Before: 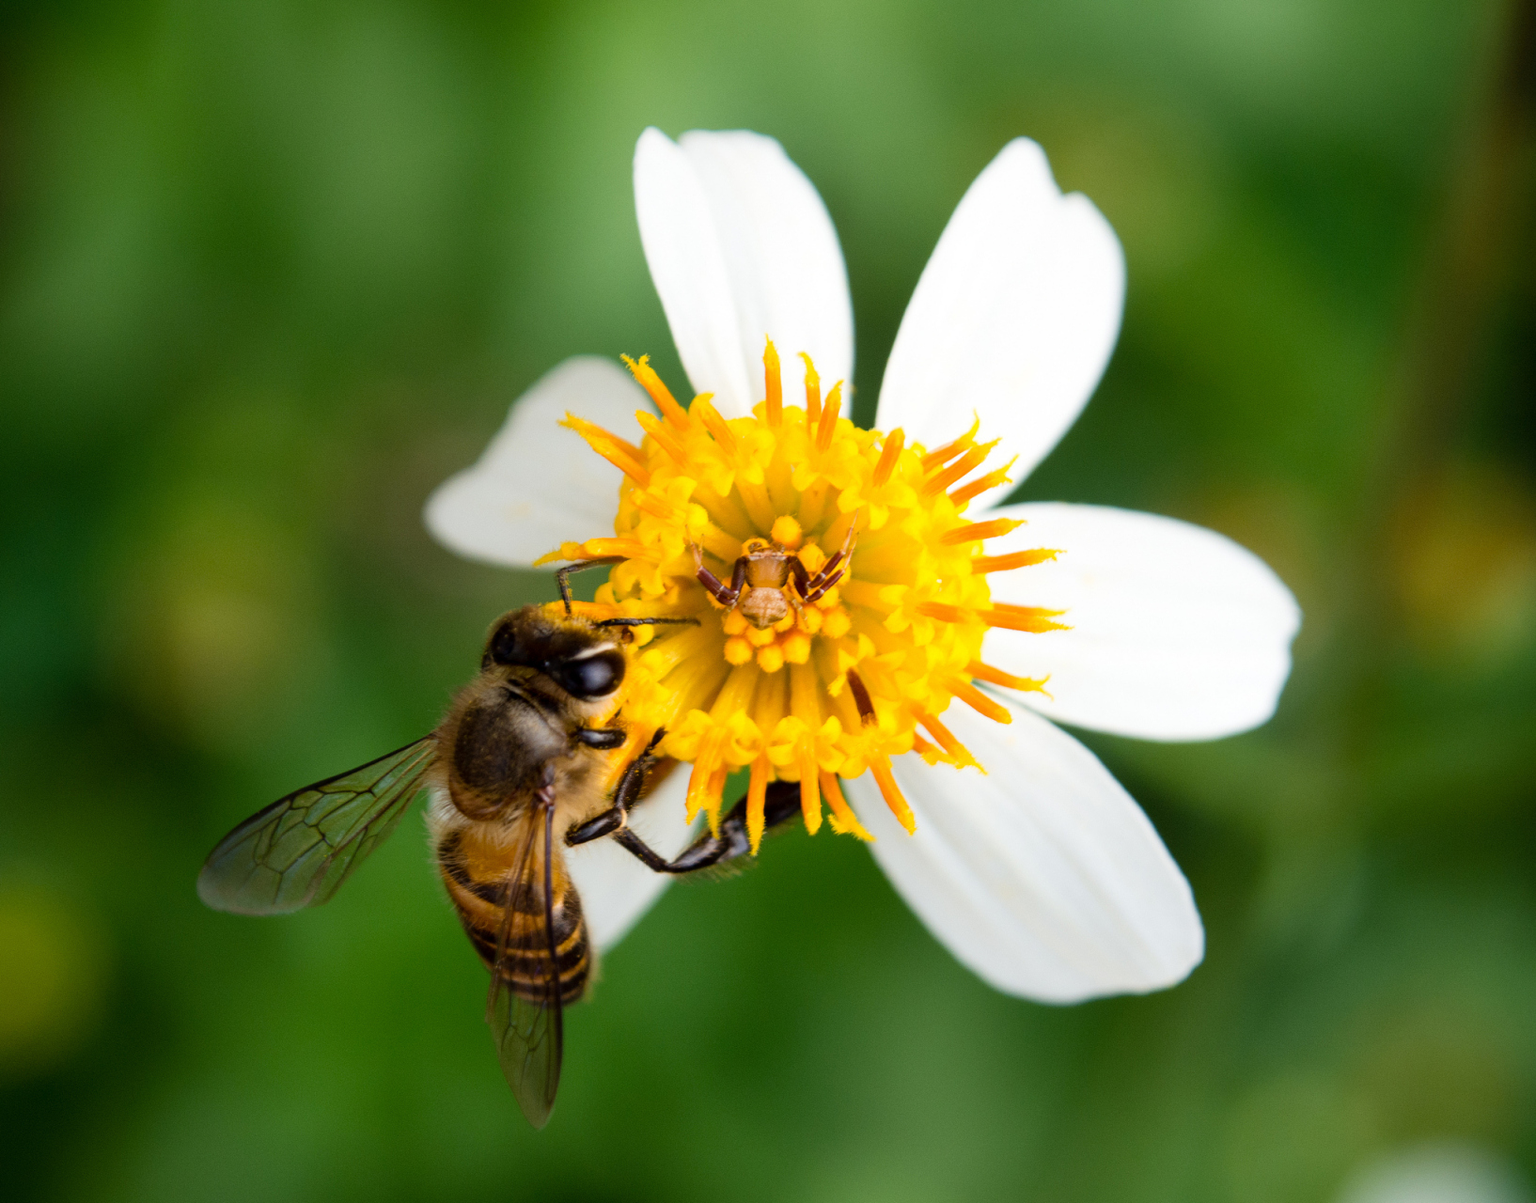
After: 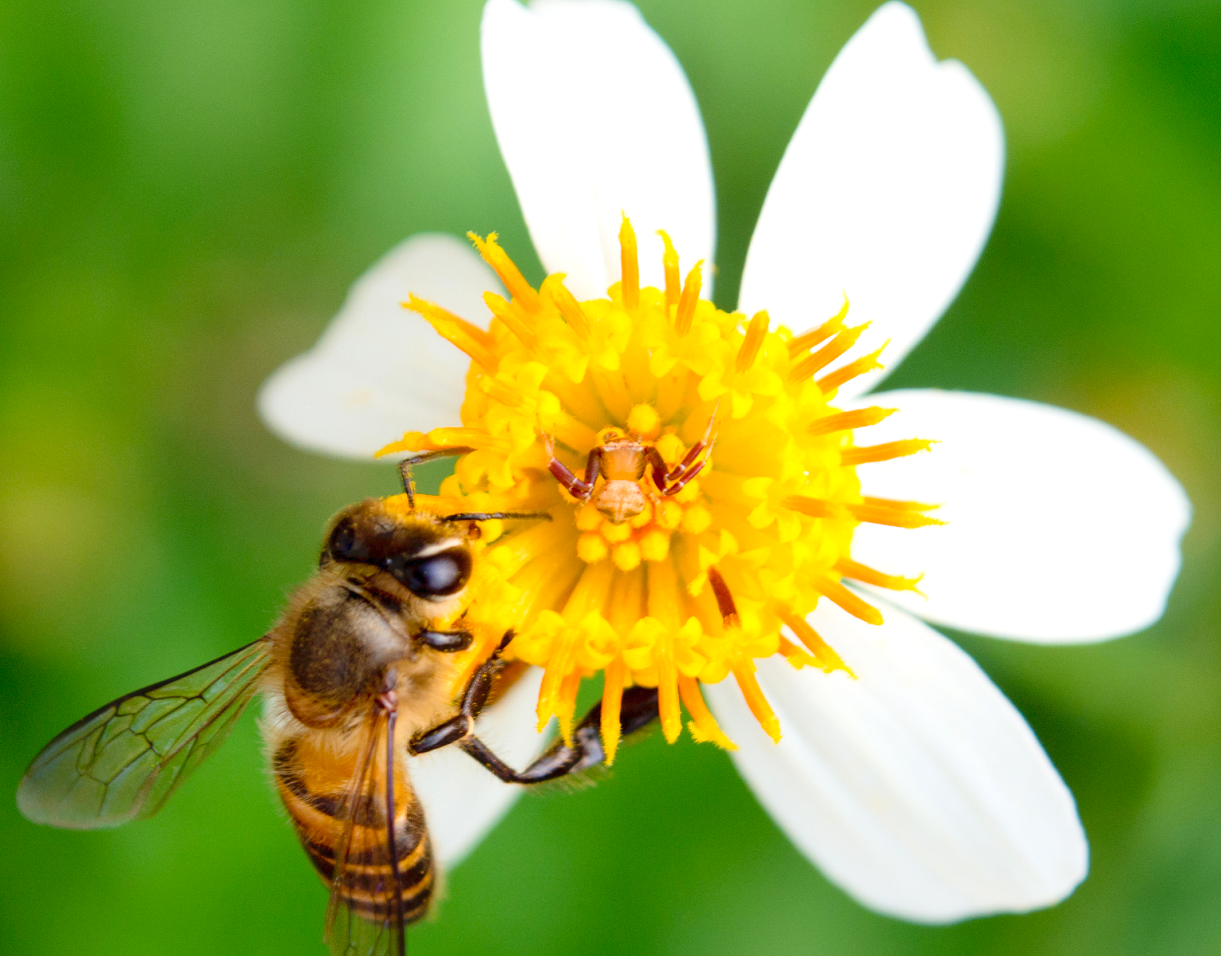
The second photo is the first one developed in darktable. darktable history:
levels: levels [0, 0.397, 0.955]
crop and rotate: left 11.831%, top 11.346%, right 13.429%, bottom 13.899%
